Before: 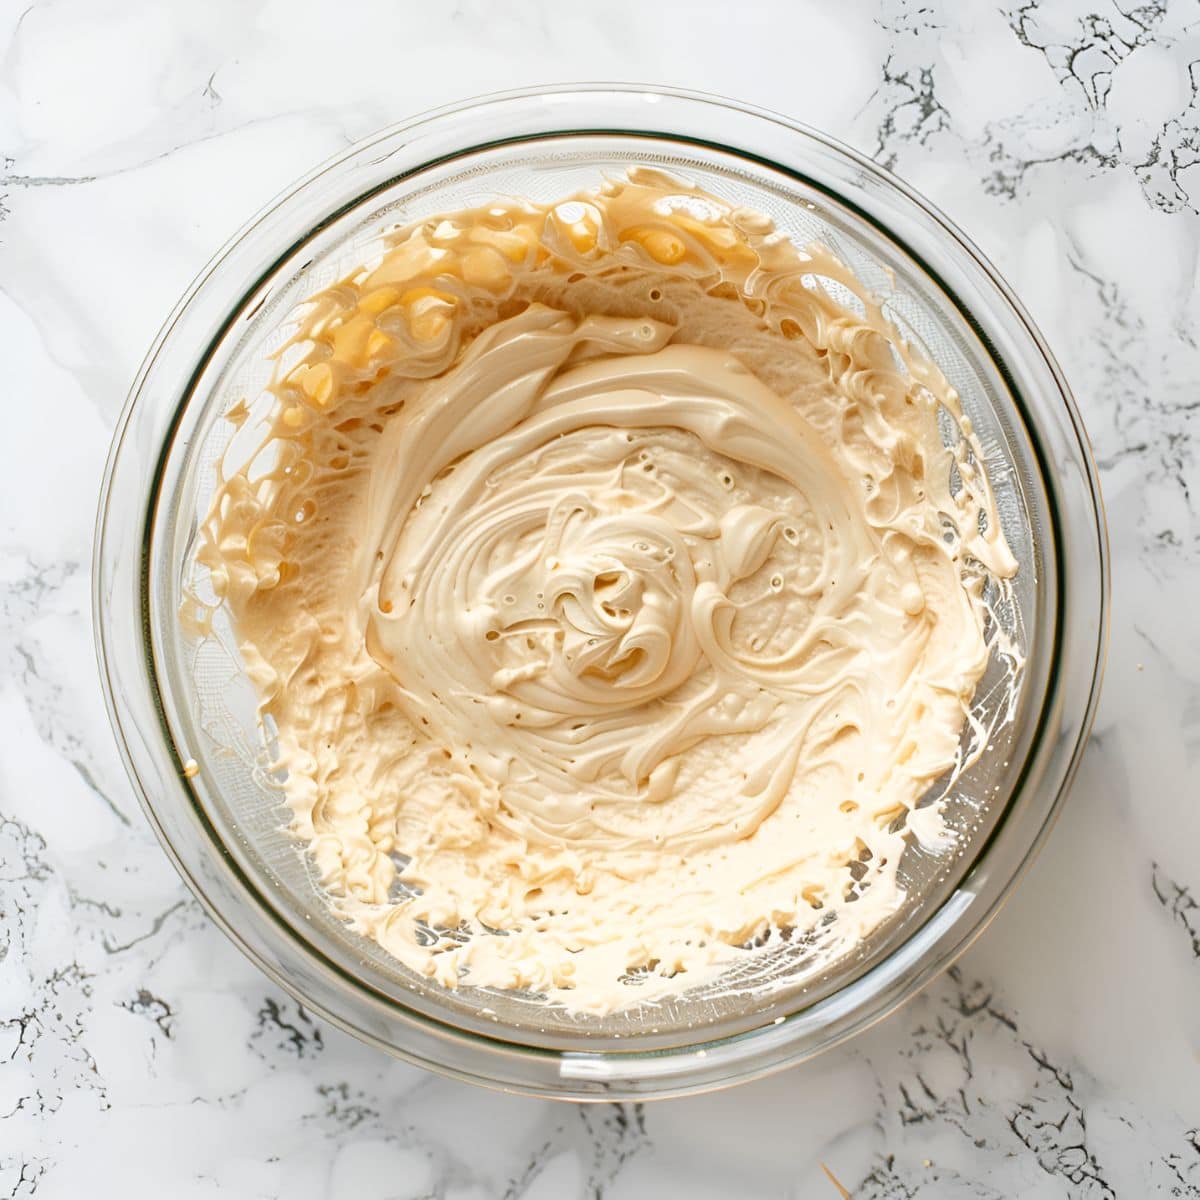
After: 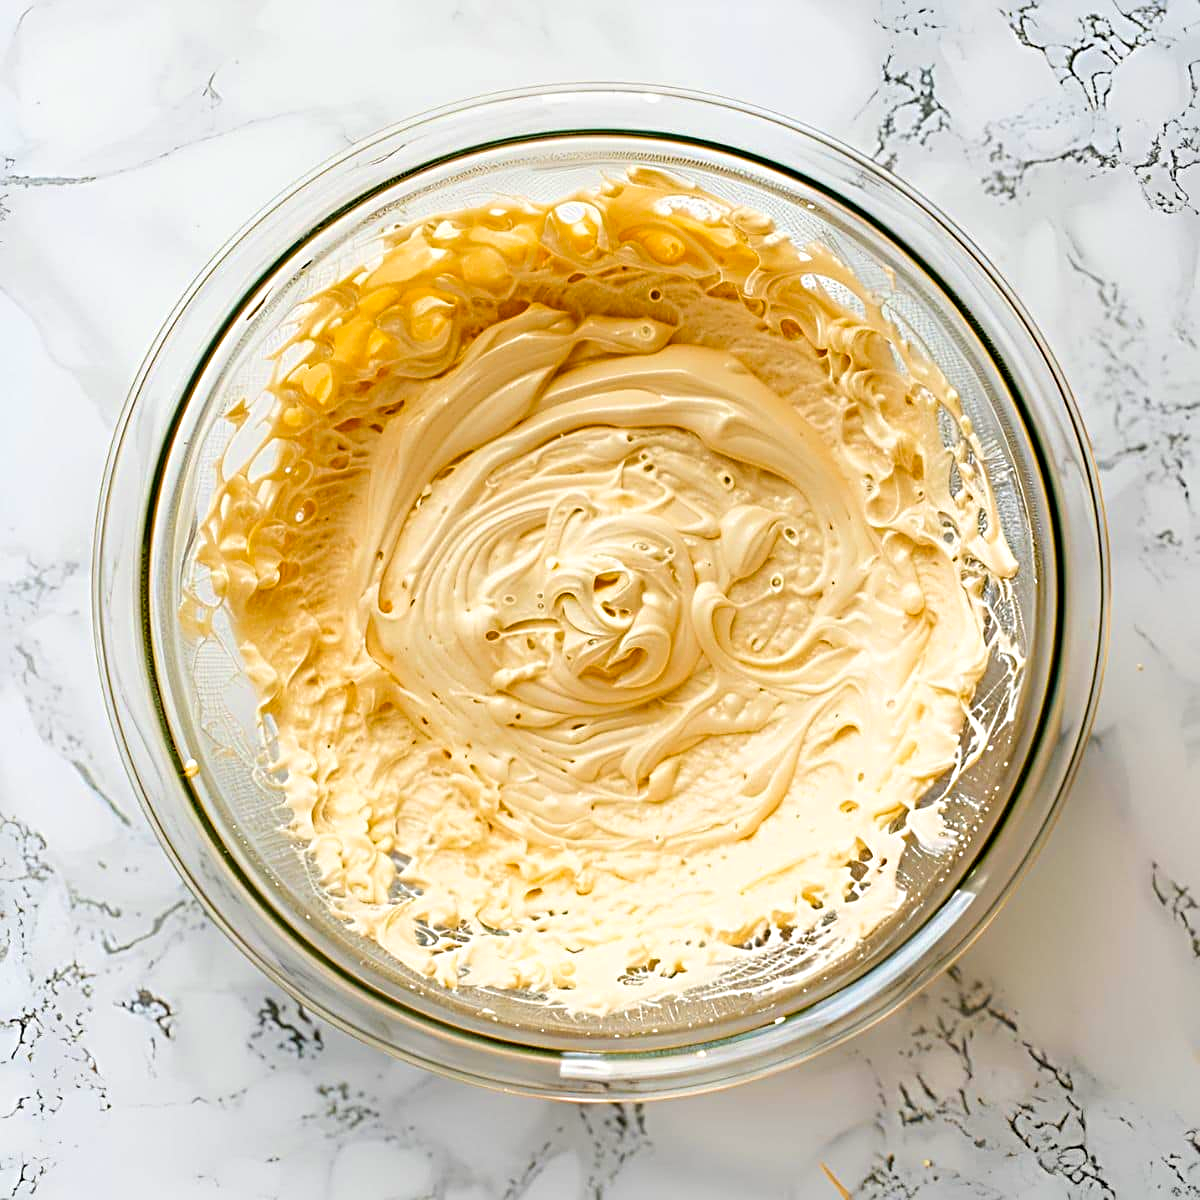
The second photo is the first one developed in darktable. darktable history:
velvia: strength 50.91%, mid-tones bias 0.517
sharpen: radius 3.997
